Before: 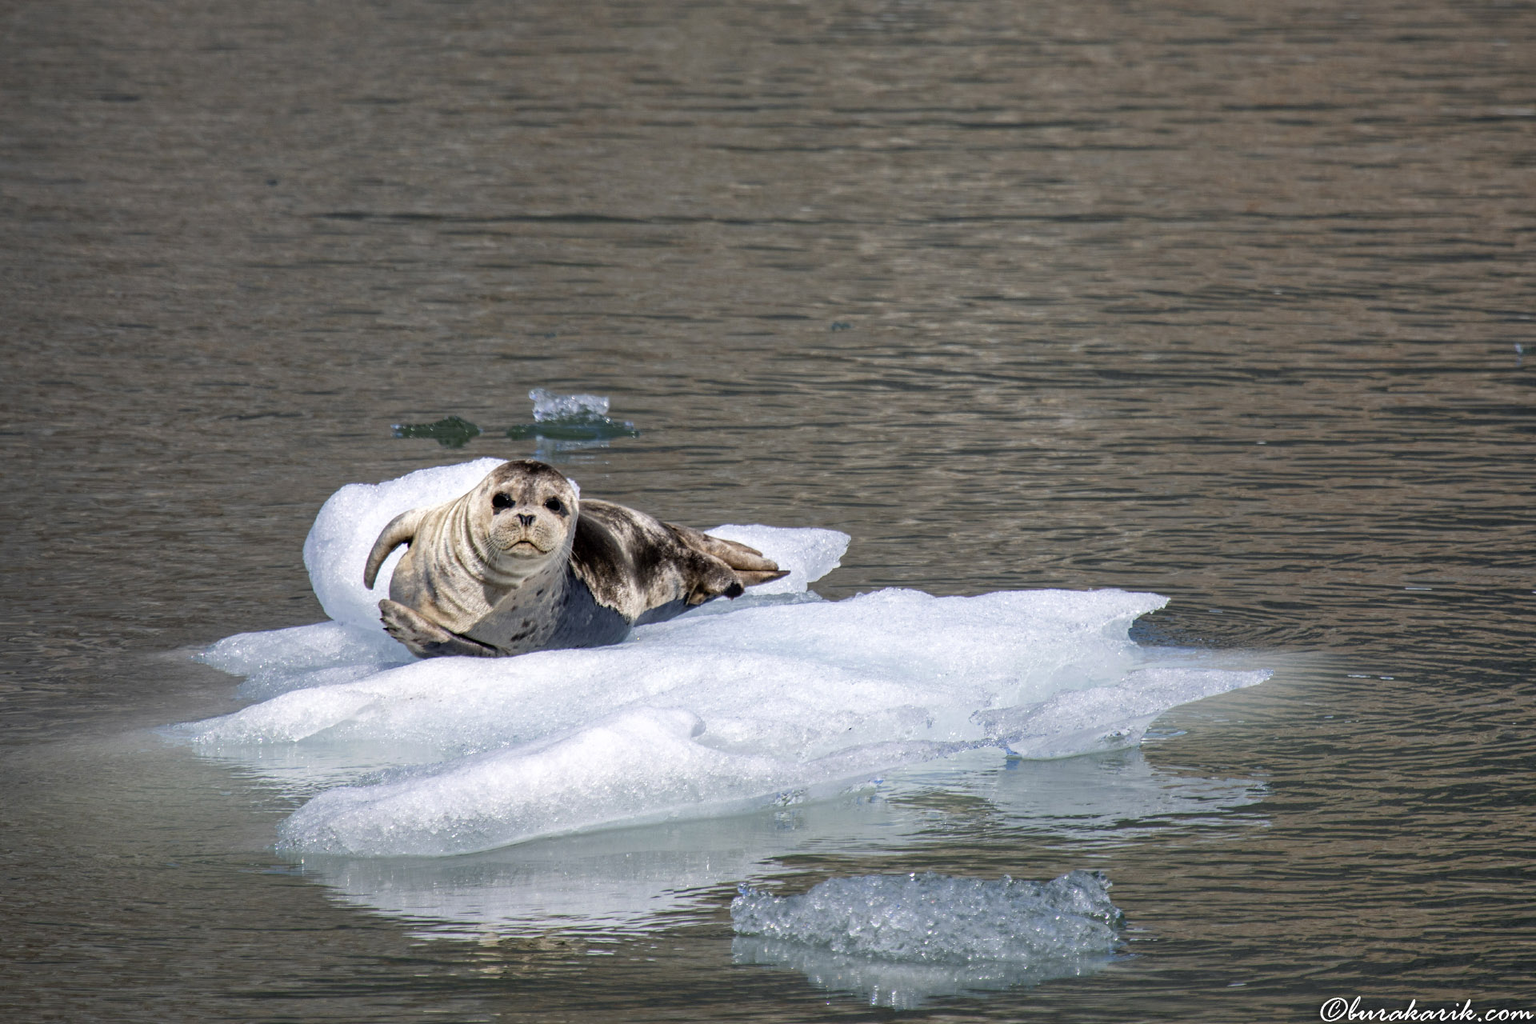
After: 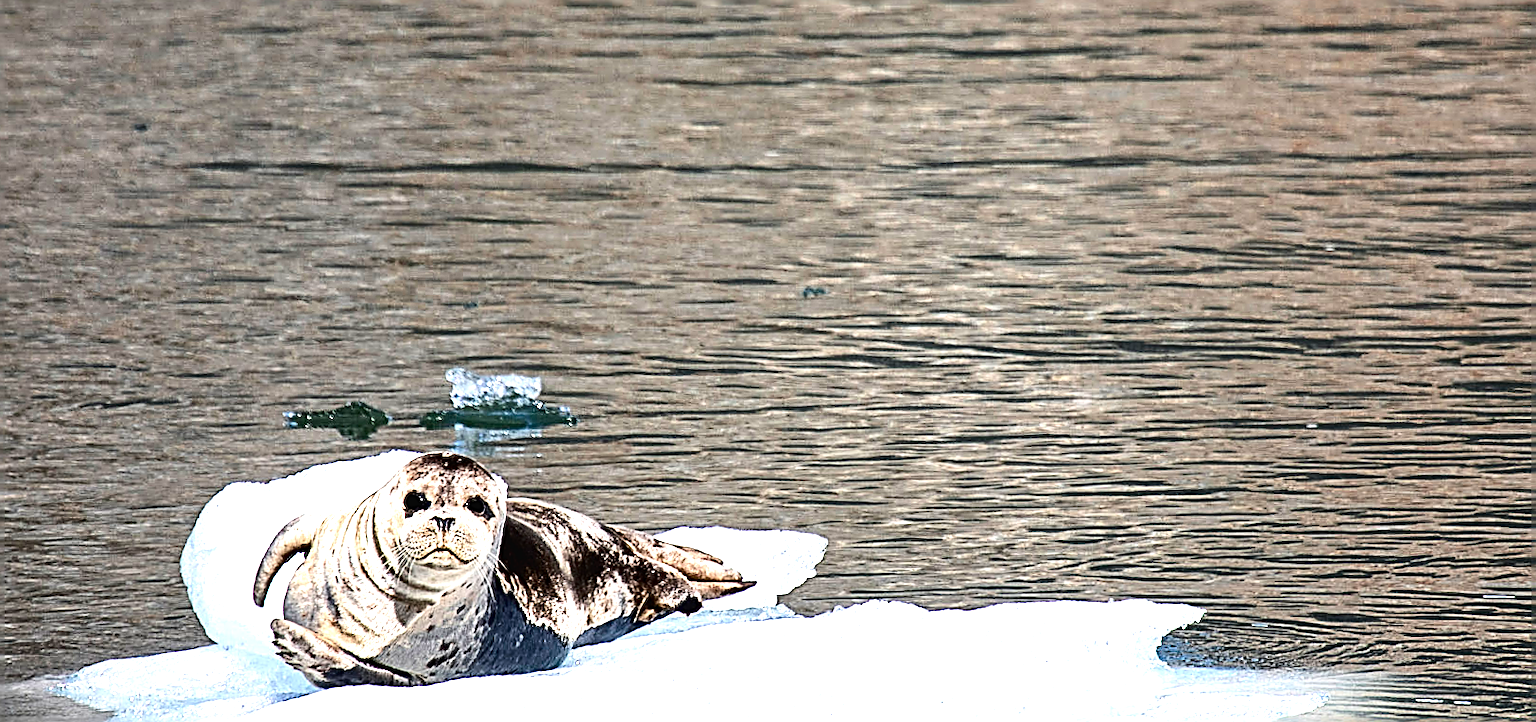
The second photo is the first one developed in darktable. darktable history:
contrast brightness saturation: contrast 0.2, brightness -0.11, saturation 0.1
tone equalizer: -8 EV -0.417 EV, -7 EV -0.389 EV, -6 EV -0.333 EV, -5 EV -0.222 EV, -3 EV 0.222 EV, -2 EV 0.333 EV, -1 EV 0.389 EV, +0 EV 0.417 EV, edges refinement/feathering 500, mask exposure compensation -1.57 EV, preserve details no
sharpen: amount 1.861
white balance: emerald 1
exposure: black level correction -0.005, exposure 1 EV, compensate highlight preservation false
crop and rotate: left 9.345%, top 7.22%, right 4.982%, bottom 32.331%
rotate and perspective: rotation -0.45°, automatic cropping original format, crop left 0.008, crop right 0.992, crop top 0.012, crop bottom 0.988
